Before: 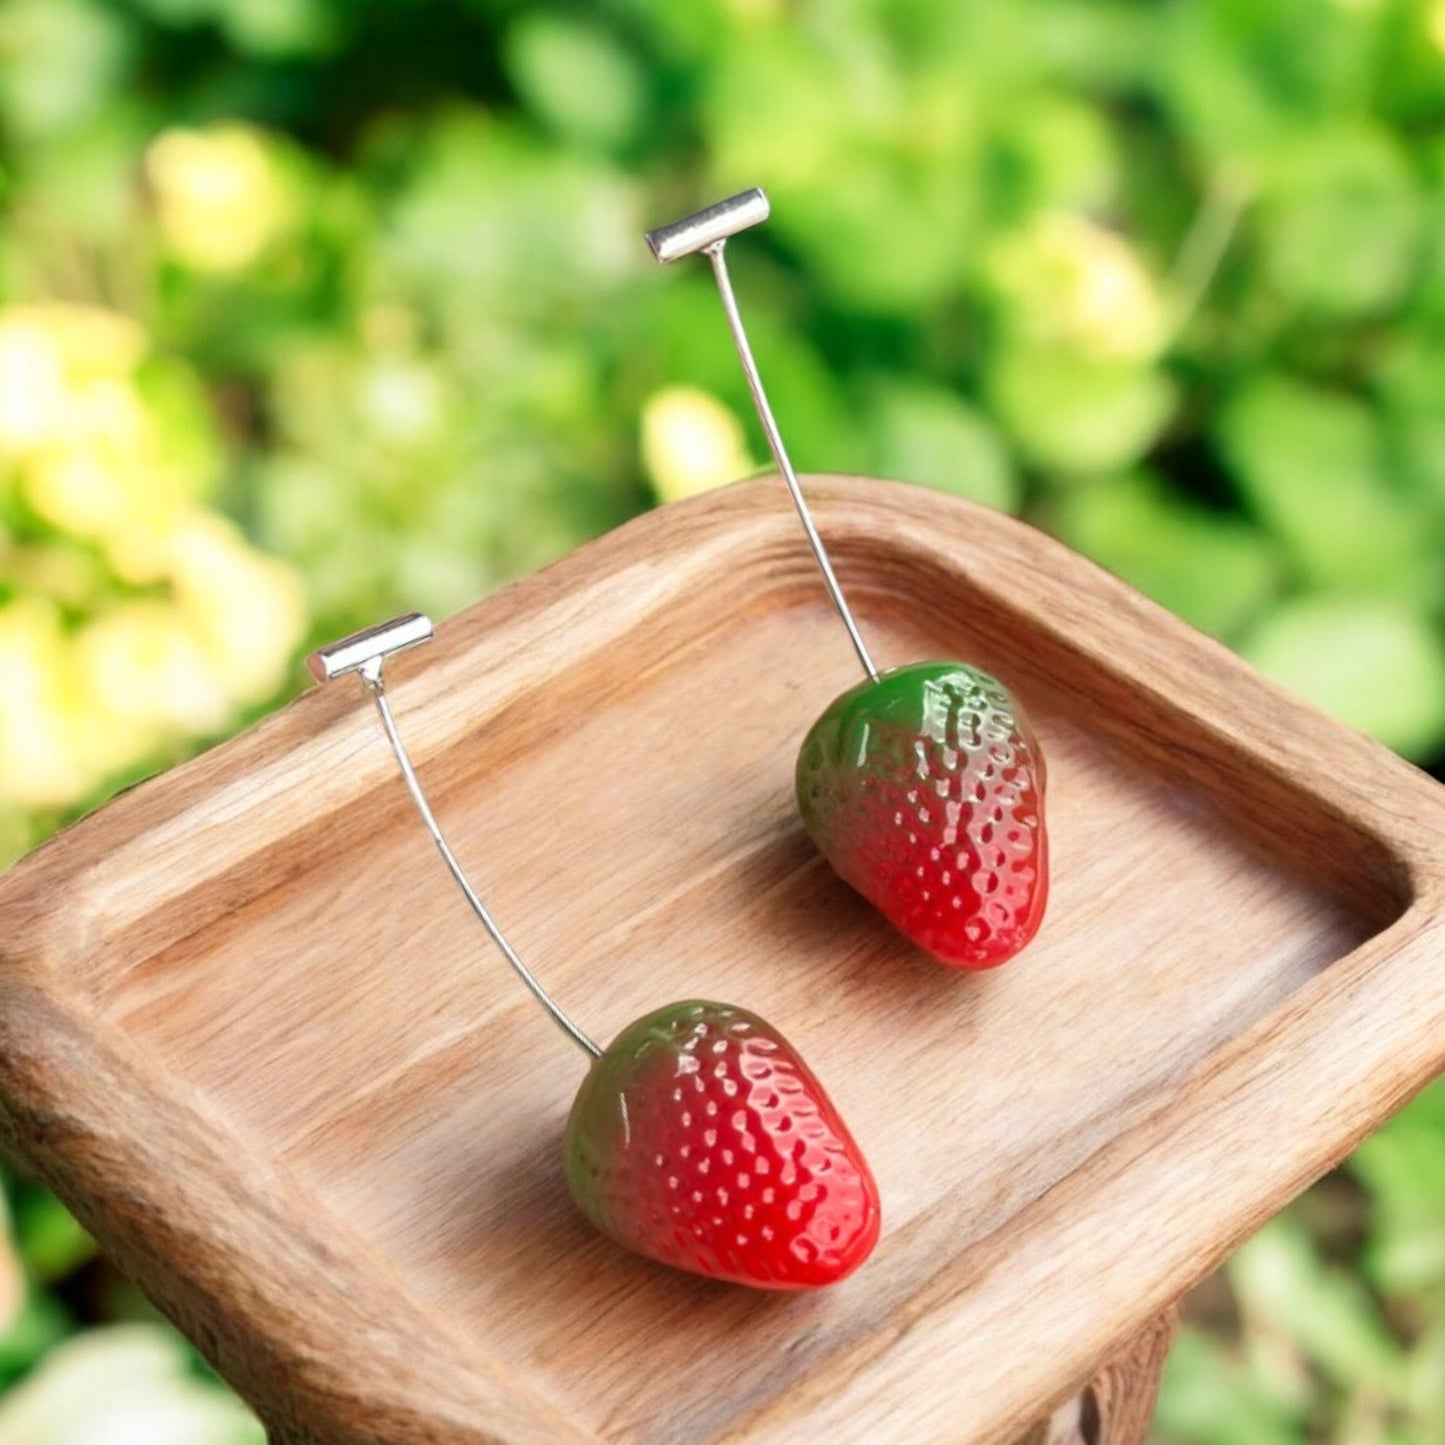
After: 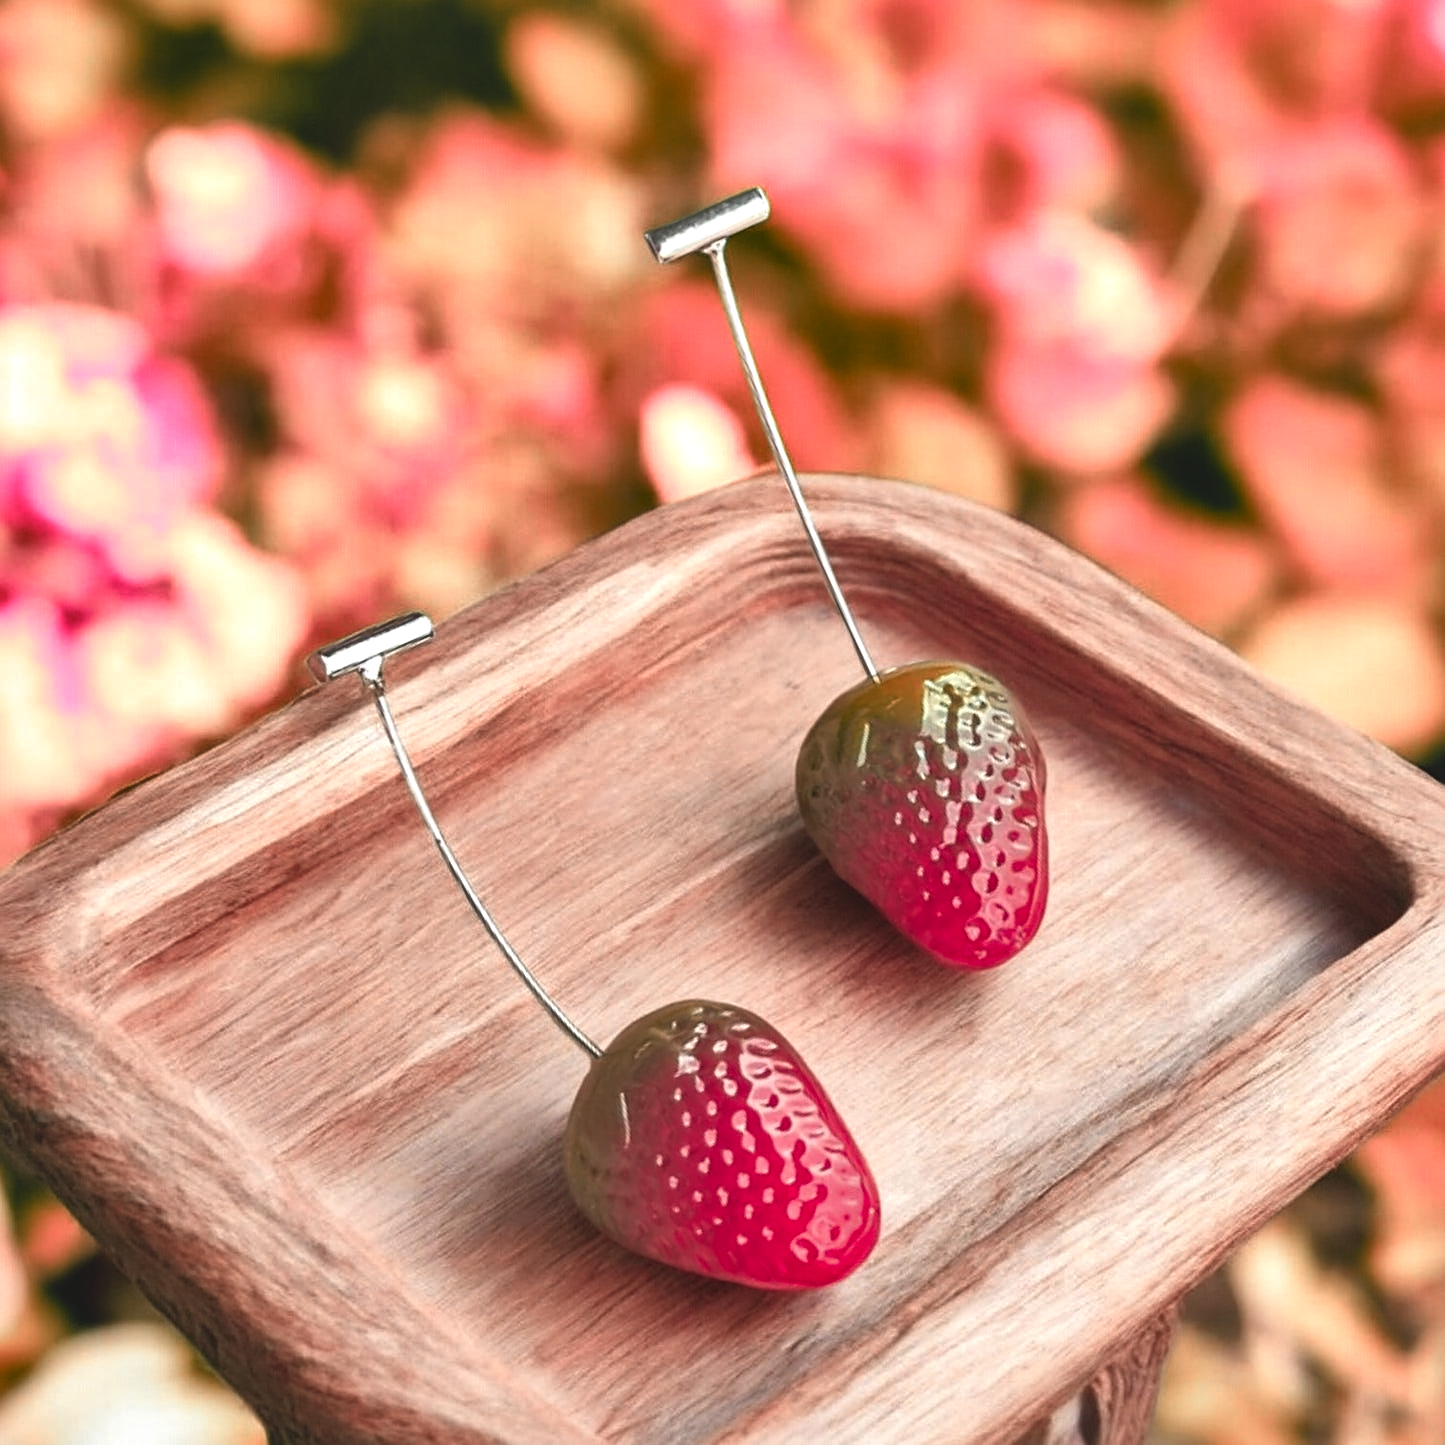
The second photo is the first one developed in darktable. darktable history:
sharpen: on, module defaults
shadows and highlights: shadows 25, highlights -48, soften with gaussian
color zones: curves: ch2 [(0, 0.488) (0.143, 0.417) (0.286, 0.212) (0.429, 0.179) (0.571, 0.154) (0.714, 0.415) (0.857, 0.495) (1, 0.488)]
exposure: black level correction -0.015, compensate highlight preservation false
local contrast: mode bilateral grid, contrast 20, coarseness 50, detail 150%, midtone range 0.2
